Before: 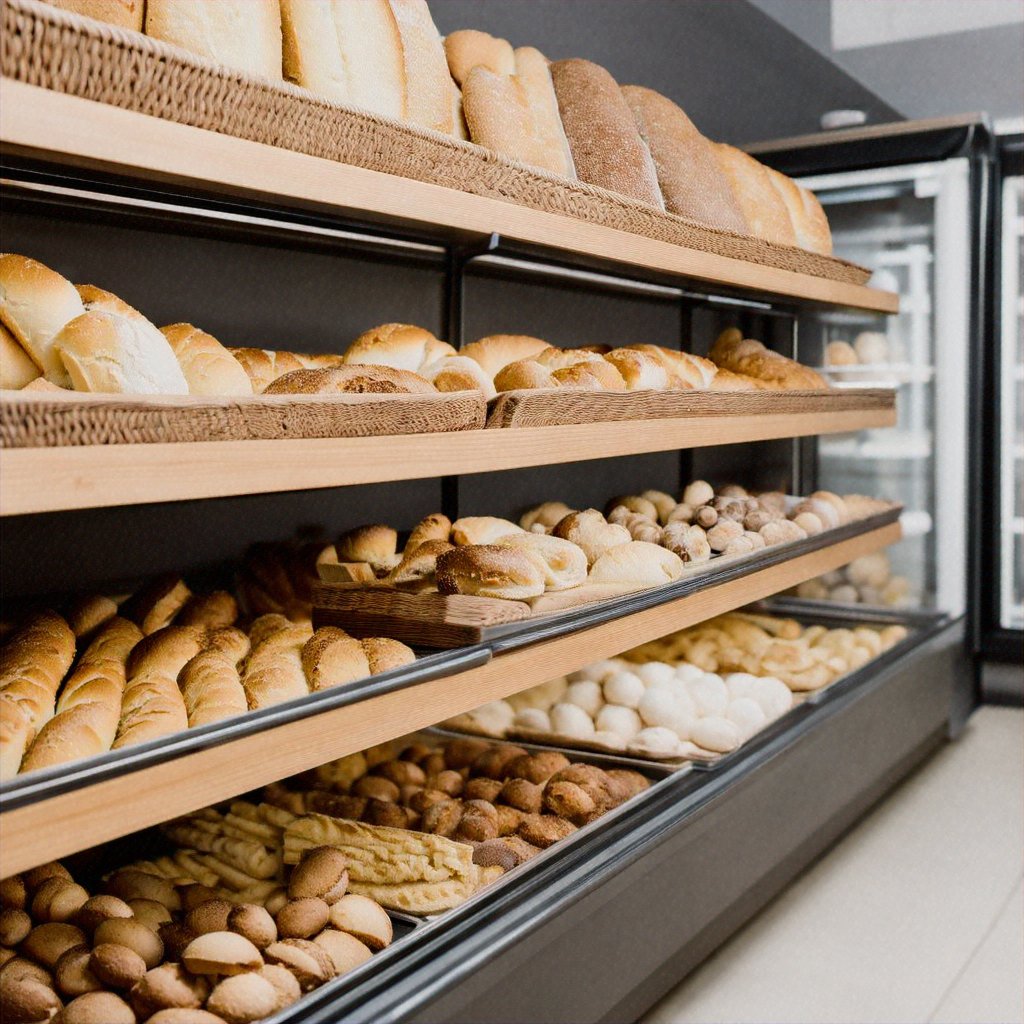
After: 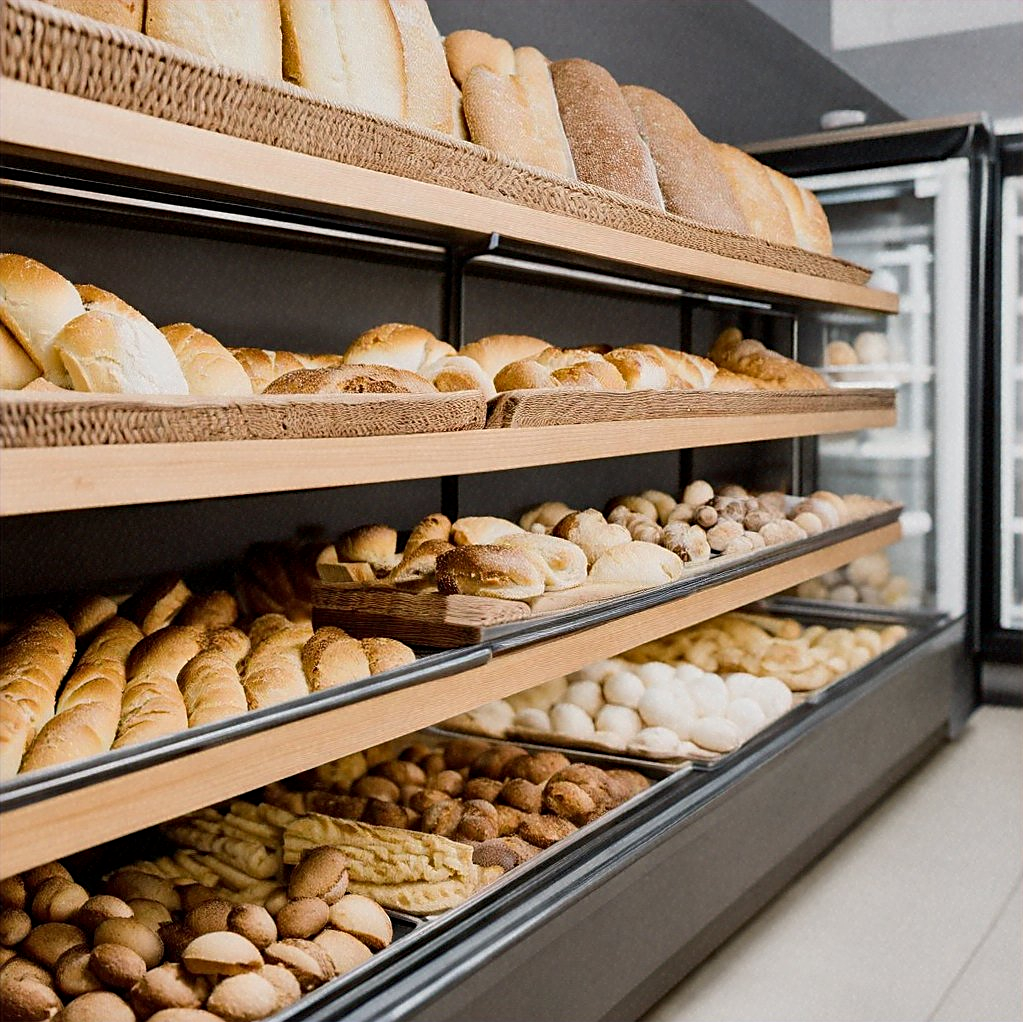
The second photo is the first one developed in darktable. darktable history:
exposure: black level correction 0.001, exposure 0.015 EV, compensate highlight preservation false
shadows and highlights: low approximation 0.01, soften with gaussian
sharpen: on, module defaults
crop: top 0.026%, bottom 0.107%
